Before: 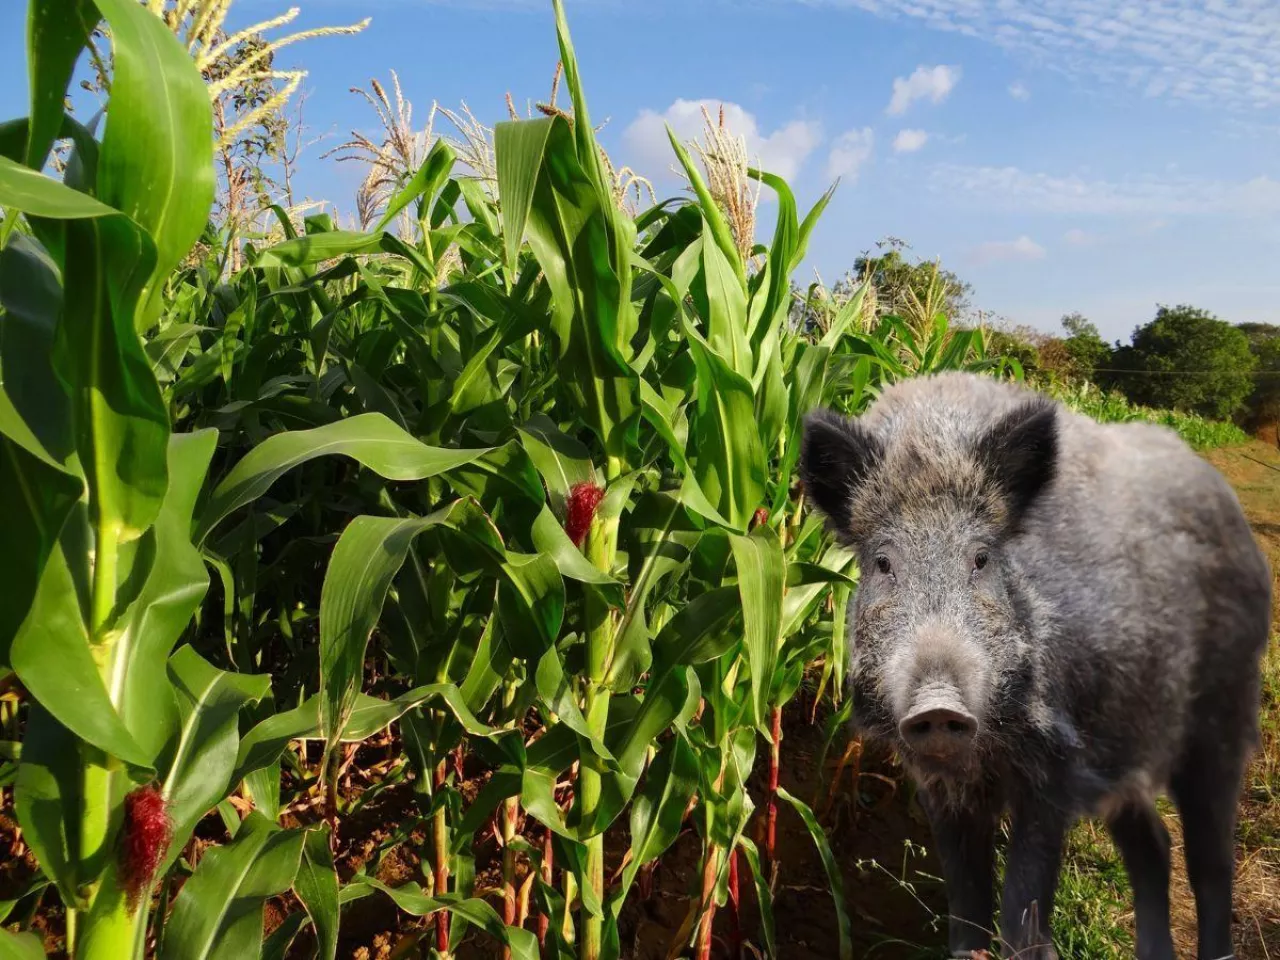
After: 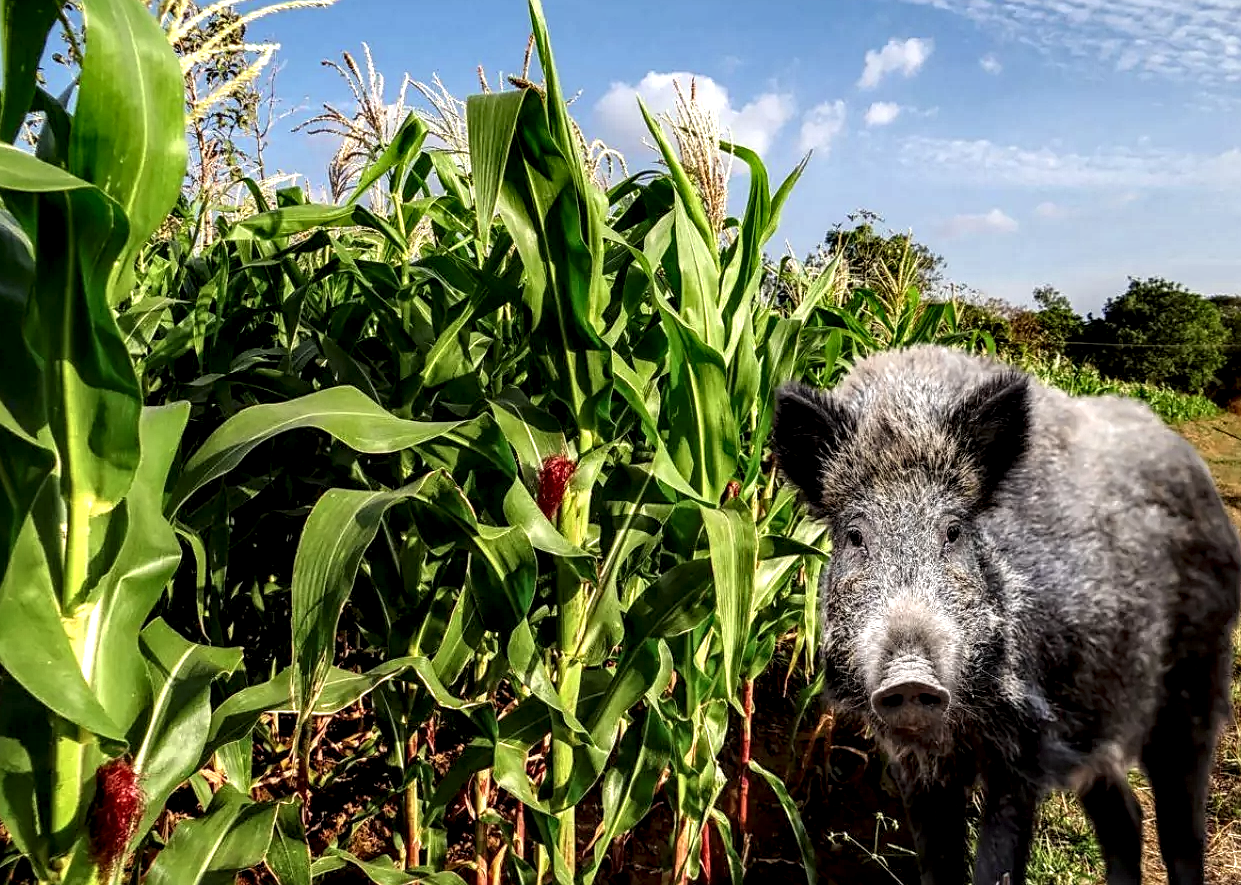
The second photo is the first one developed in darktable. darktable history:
local contrast: highlights 22%, detail 196%
crop: left 2.229%, top 2.826%, right 0.753%, bottom 4.95%
sharpen: on, module defaults
